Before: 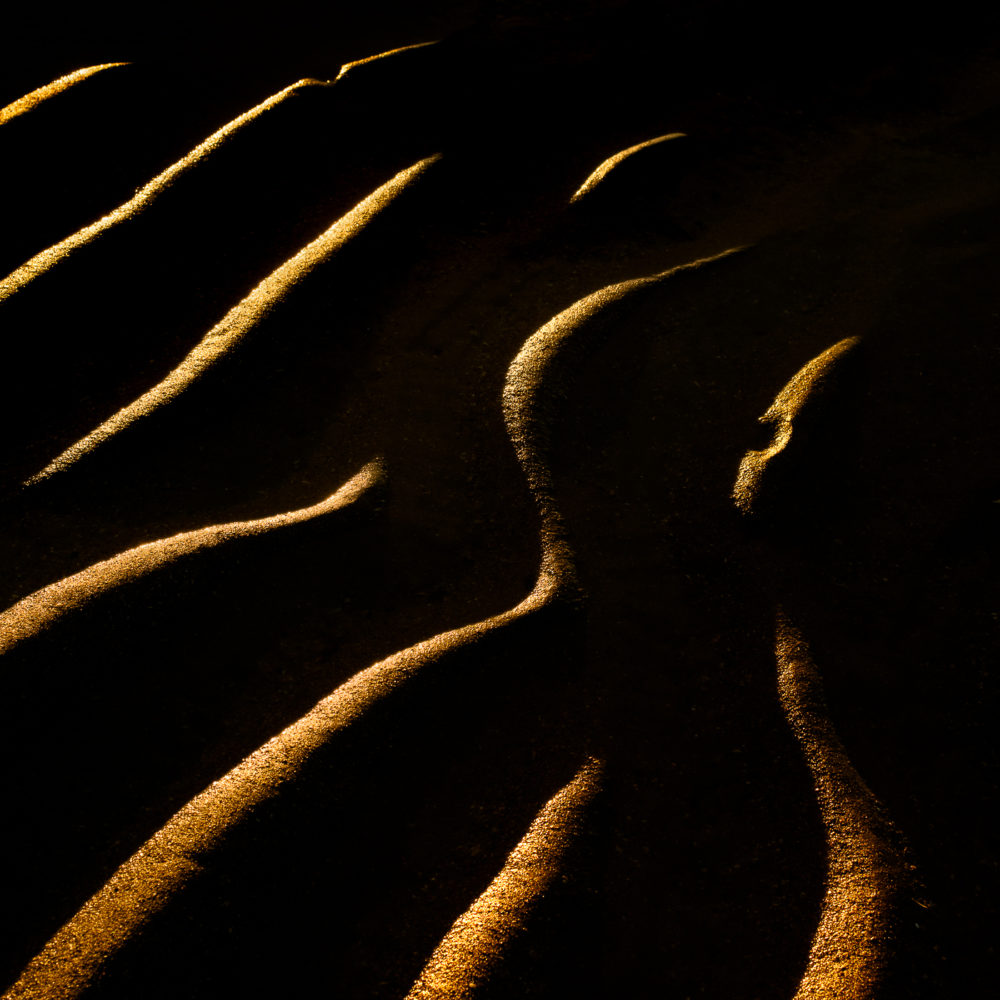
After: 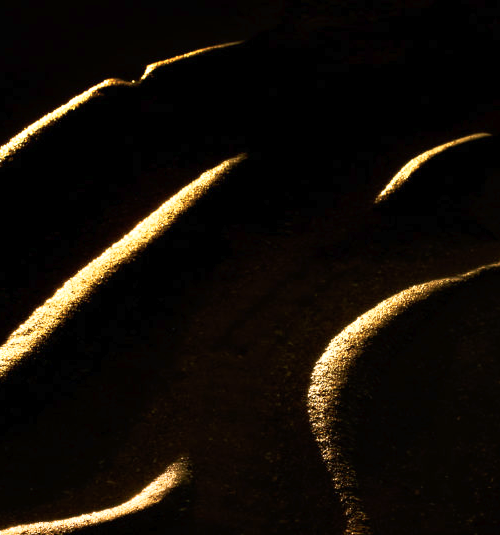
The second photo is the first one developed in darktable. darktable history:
crop: left 19.556%, right 30.401%, bottom 46.458%
tone curve: curves: ch0 [(0, 0) (0.003, 0.01) (0.011, 0.017) (0.025, 0.035) (0.044, 0.068) (0.069, 0.109) (0.1, 0.144) (0.136, 0.185) (0.177, 0.231) (0.224, 0.279) (0.277, 0.346) (0.335, 0.42) (0.399, 0.5) (0.468, 0.603) (0.543, 0.712) (0.623, 0.808) (0.709, 0.883) (0.801, 0.957) (0.898, 0.993) (1, 1)], preserve colors none
contrast brightness saturation: contrast 0.11, saturation -0.17
